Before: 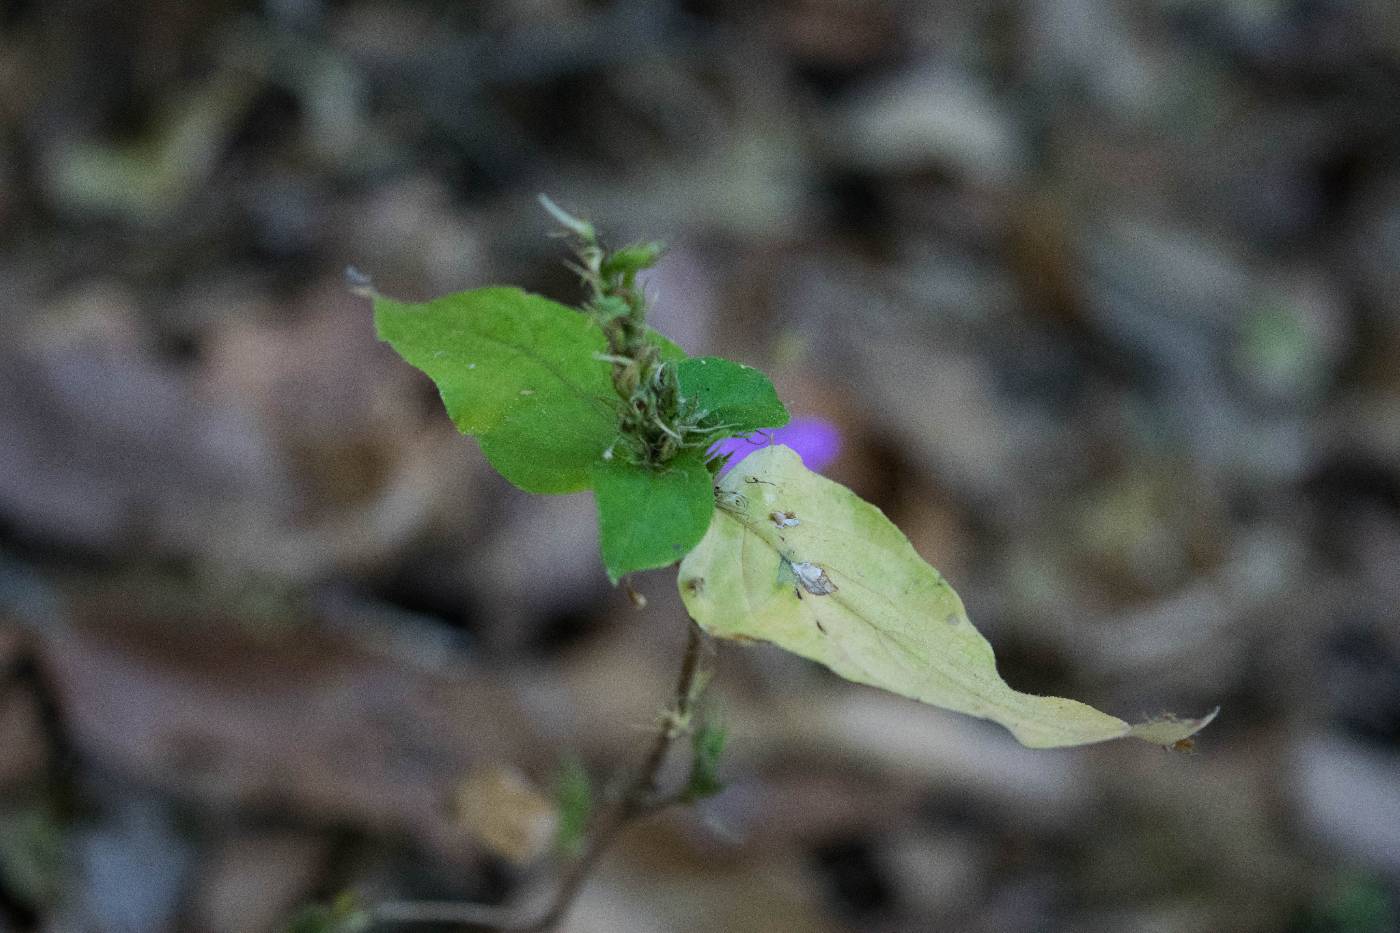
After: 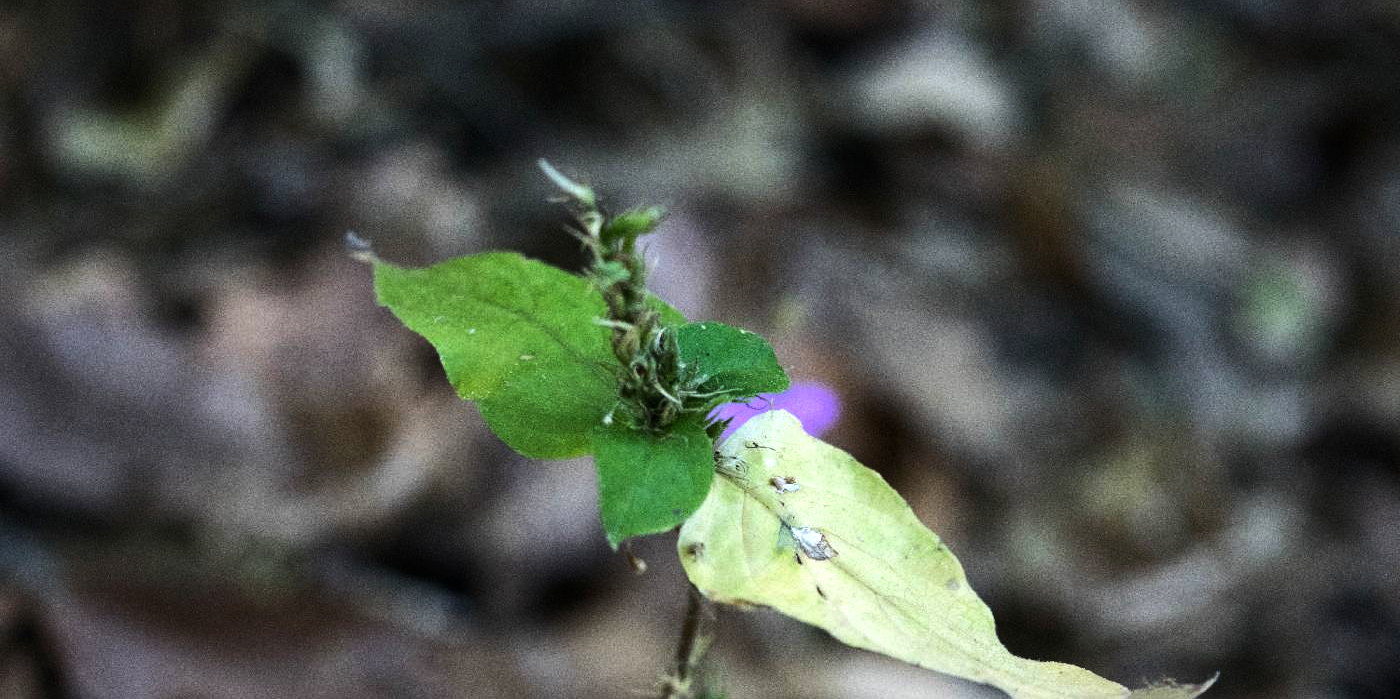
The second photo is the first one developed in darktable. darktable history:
crop: top 3.857%, bottom 21.132%
tone equalizer: -8 EV -1.08 EV, -7 EV -1.01 EV, -6 EV -0.867 EV, -5 EV -0.578 EV, -3 EV 0.578 EV, -2 EV 0.867 EV, -1 EV 1.01 EV, +0 EV 1.08 EV, edges refinement/feathering 500, mask exposure compensation -1.57 EV, preserve details no
